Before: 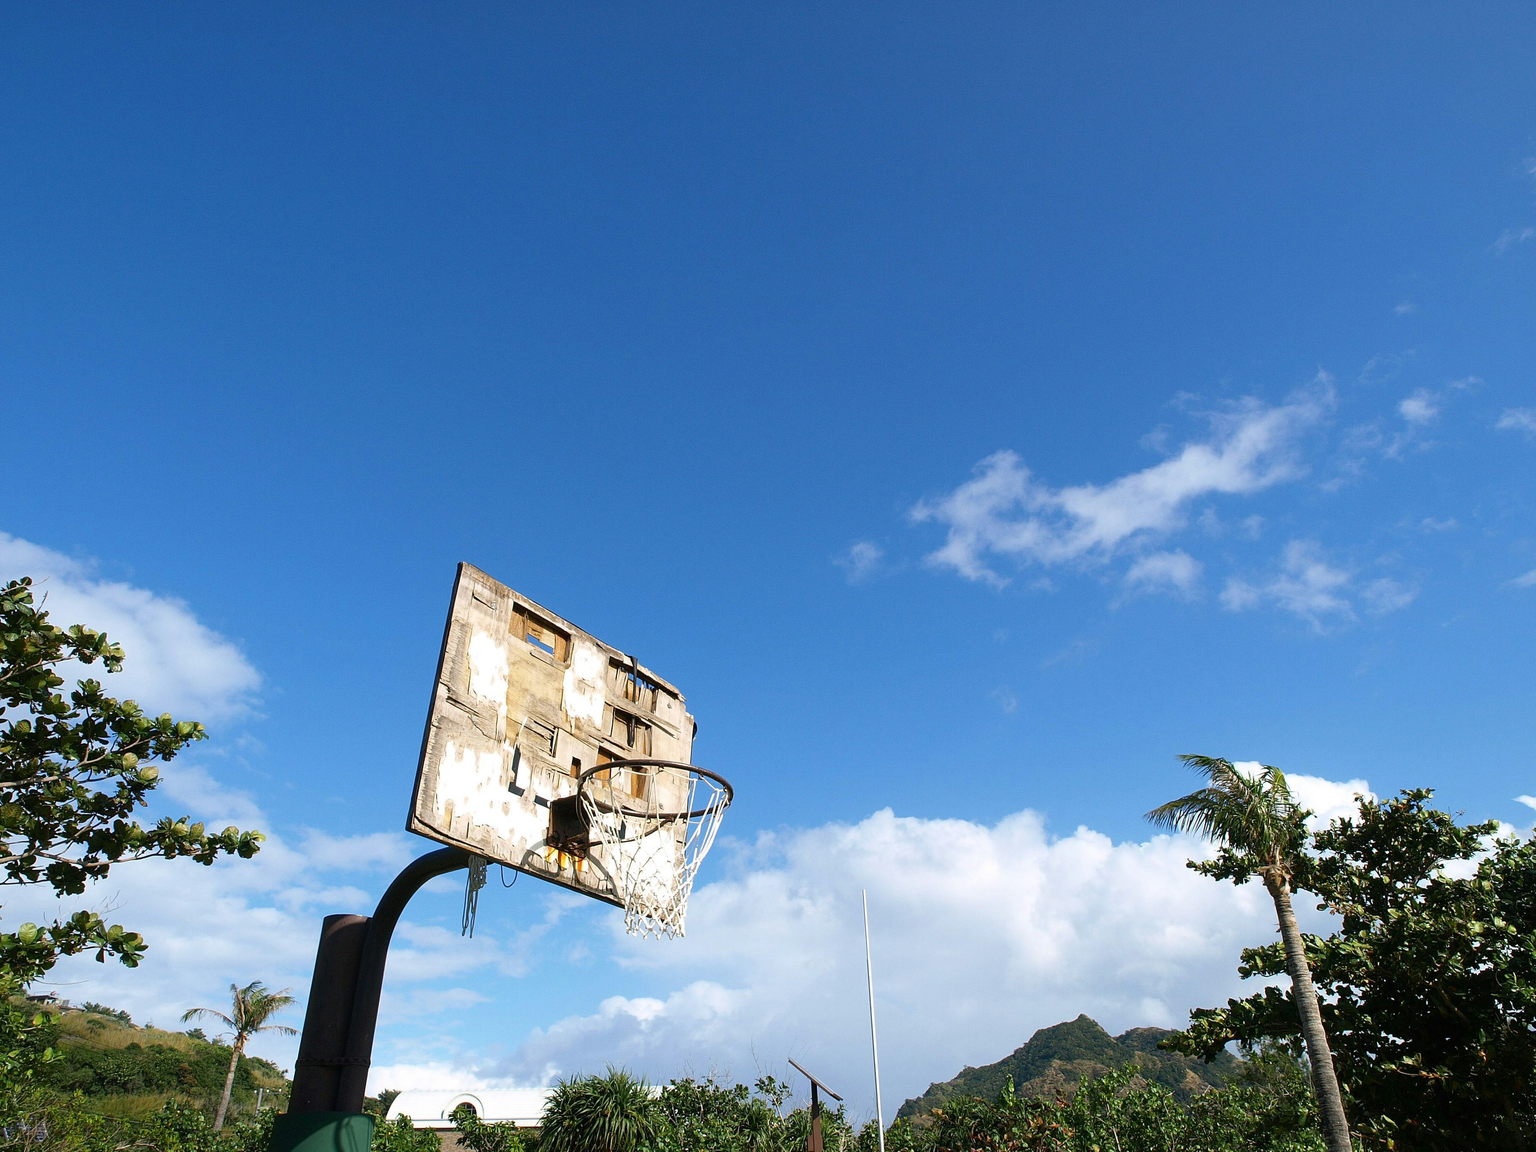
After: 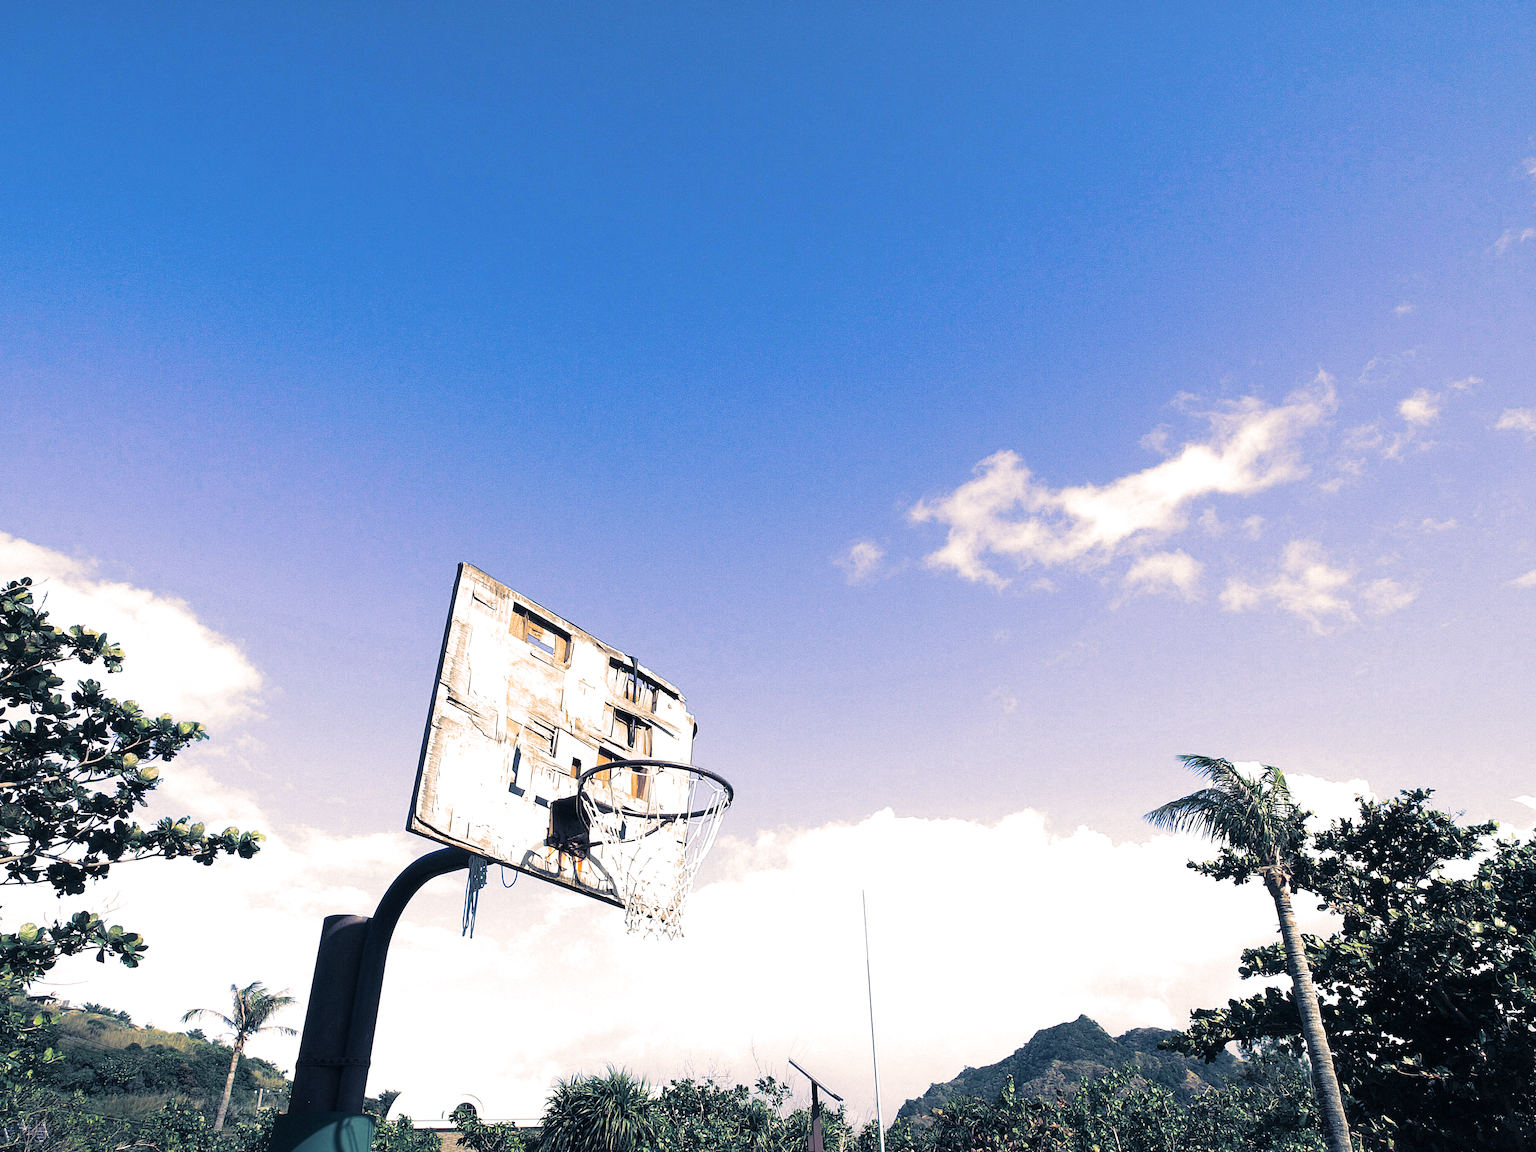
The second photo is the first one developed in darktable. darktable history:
exposure: black level correction 0, exposure 0.7 EV, compensate exposure bias true, compensate highlight preservation false
split-toning: shadows › hue 226.8°, shadows › saturation 0.56, highlights › hue 28.8°, balance -40, compress 0%
